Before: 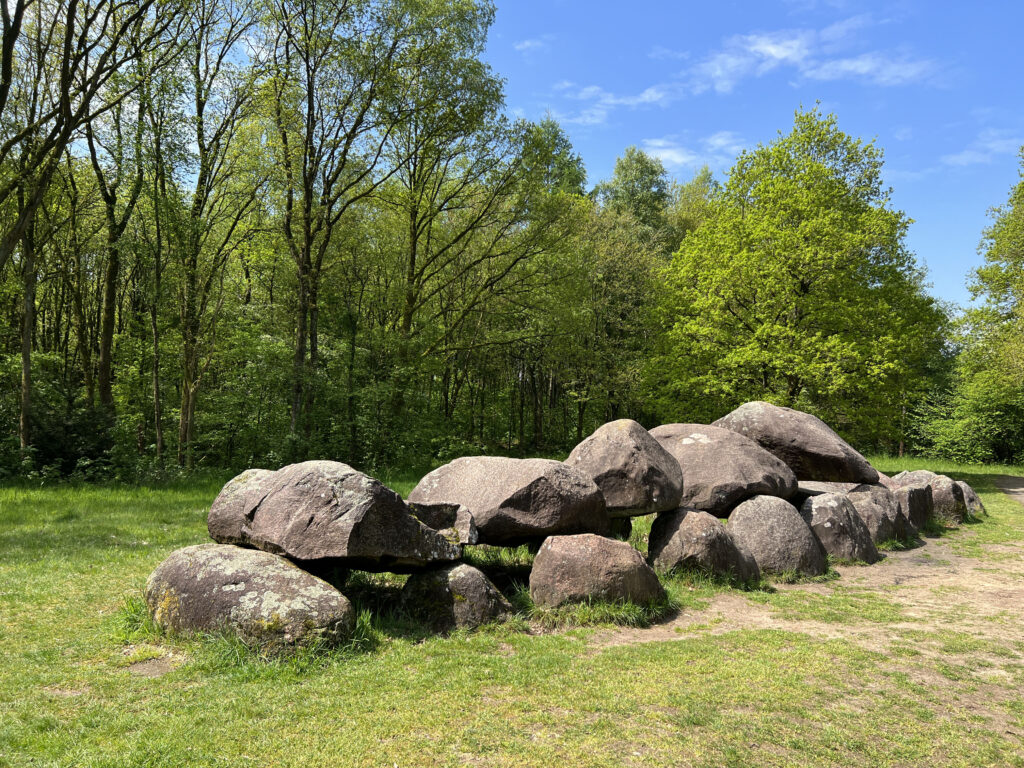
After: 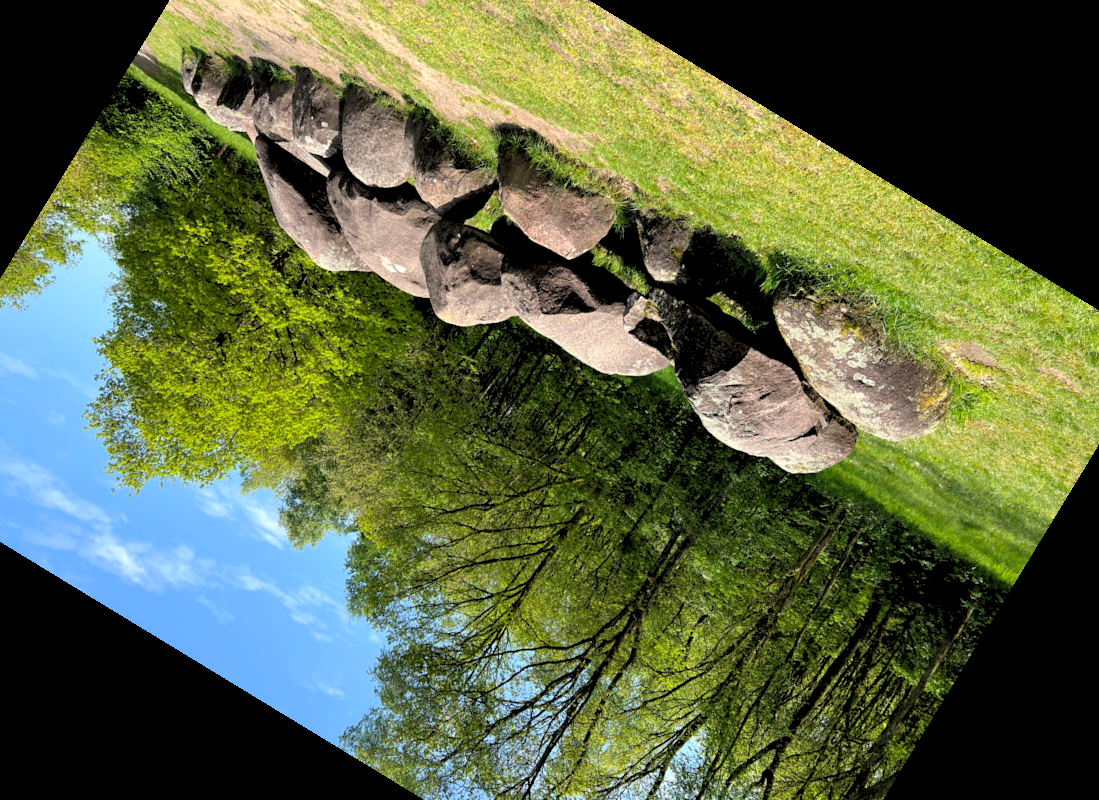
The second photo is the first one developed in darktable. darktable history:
crop and rotate: angle 148.68°, left 9.111%, top 15.603%, right 4.588%, bottom 17.041%
rgb levels: levels [[0.013, 0.434, 0.89], [0, 0.5, 1], [0, 0.5, 1]]
